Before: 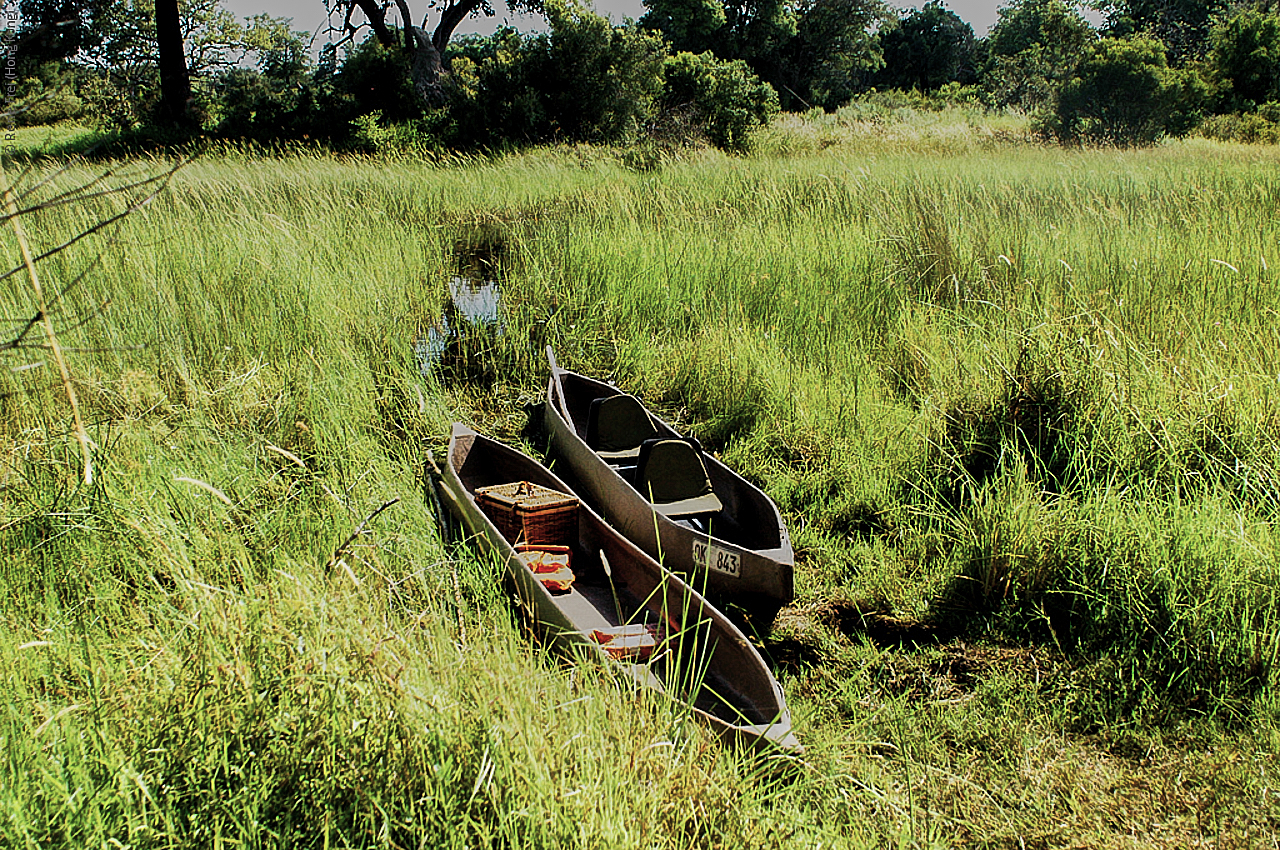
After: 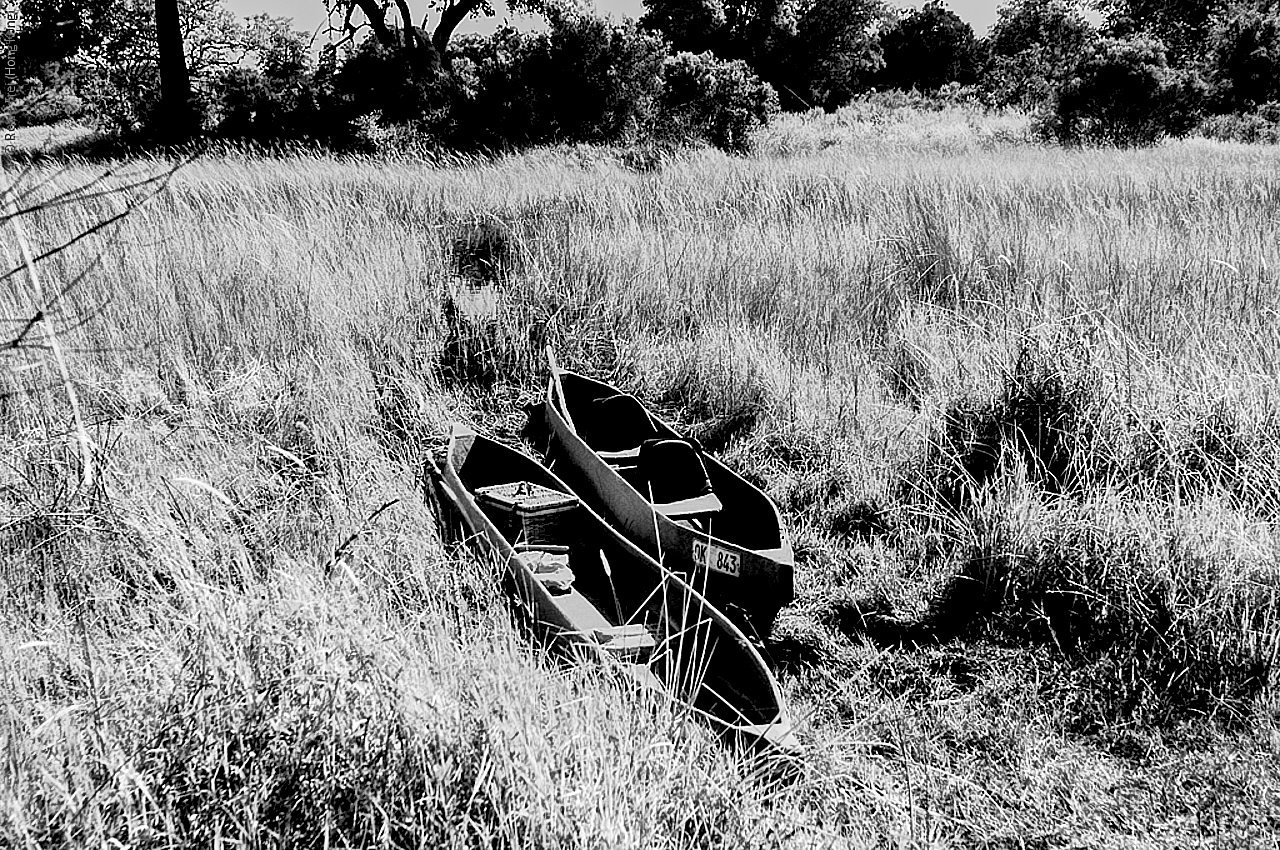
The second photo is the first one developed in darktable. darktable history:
tone equalizer: -8 EV -0.417 EV, -7 EV -0.389 EV, -6 EV -0.333 EV, -5 EV -0.222 EV, -3 EV 0.222 EV, -2 EV 0.333 EV, -1 EV 0.389 EV, +0 EV 0.417 EV, edges refinement/feathering 500, mask exposure compensation -1.57 EV, preserve details no
rgb levels: levels [[0.013, 0.434, 0.89], [0, 0.5, 1], [0, 0.5, 1]]
white balance: emerald 1
monochrome: a 16.06, b 15.48, size 1
